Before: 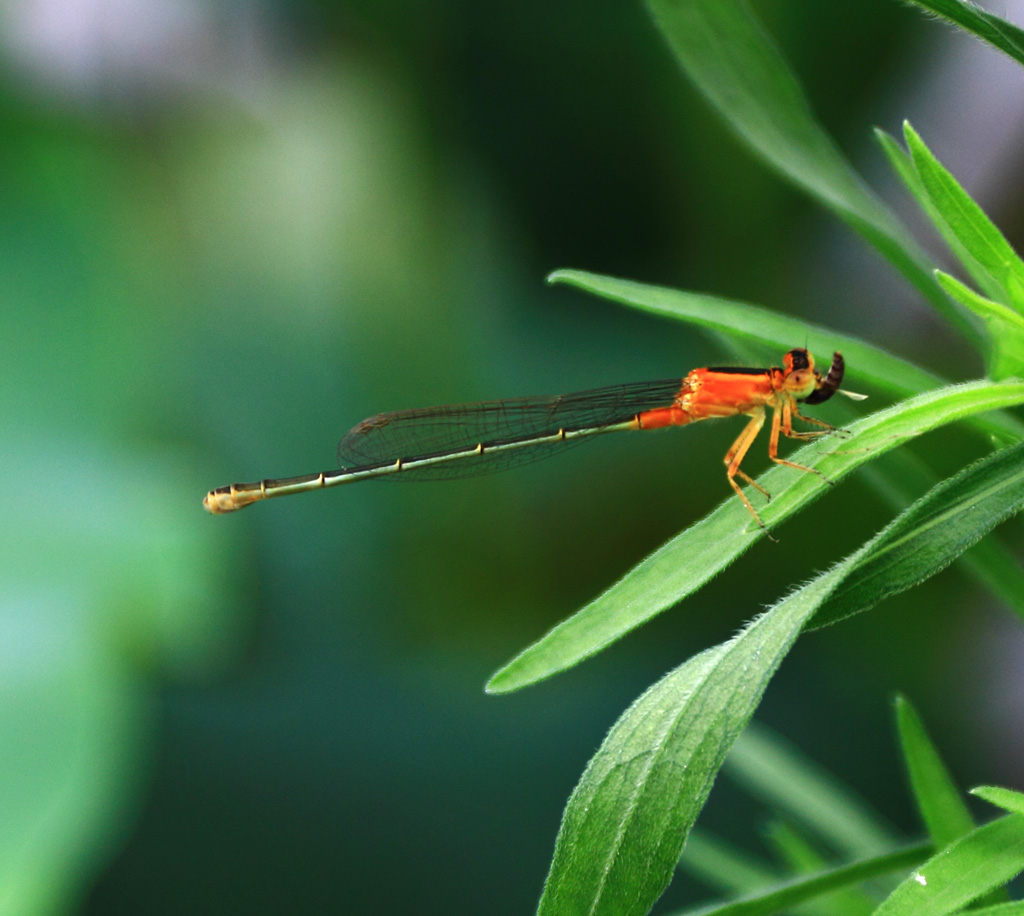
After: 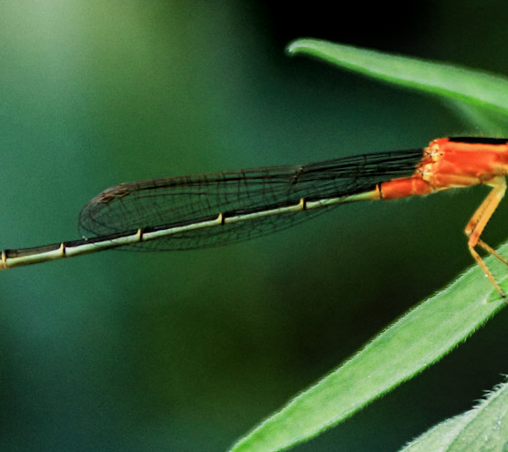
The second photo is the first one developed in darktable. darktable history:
local contrast: on, module defaults
crop: left 25.296%, top 25.205%, right 25.067%, bottom 25.378%
filmic rgb: black relative exposure -5.1 EV, white relative exposure 3.99 EV, threshold 3.04 EV, hardness 2.88, contrast 1.197, highlights saturation mix -28.93%, enable highlight reconstruction true
